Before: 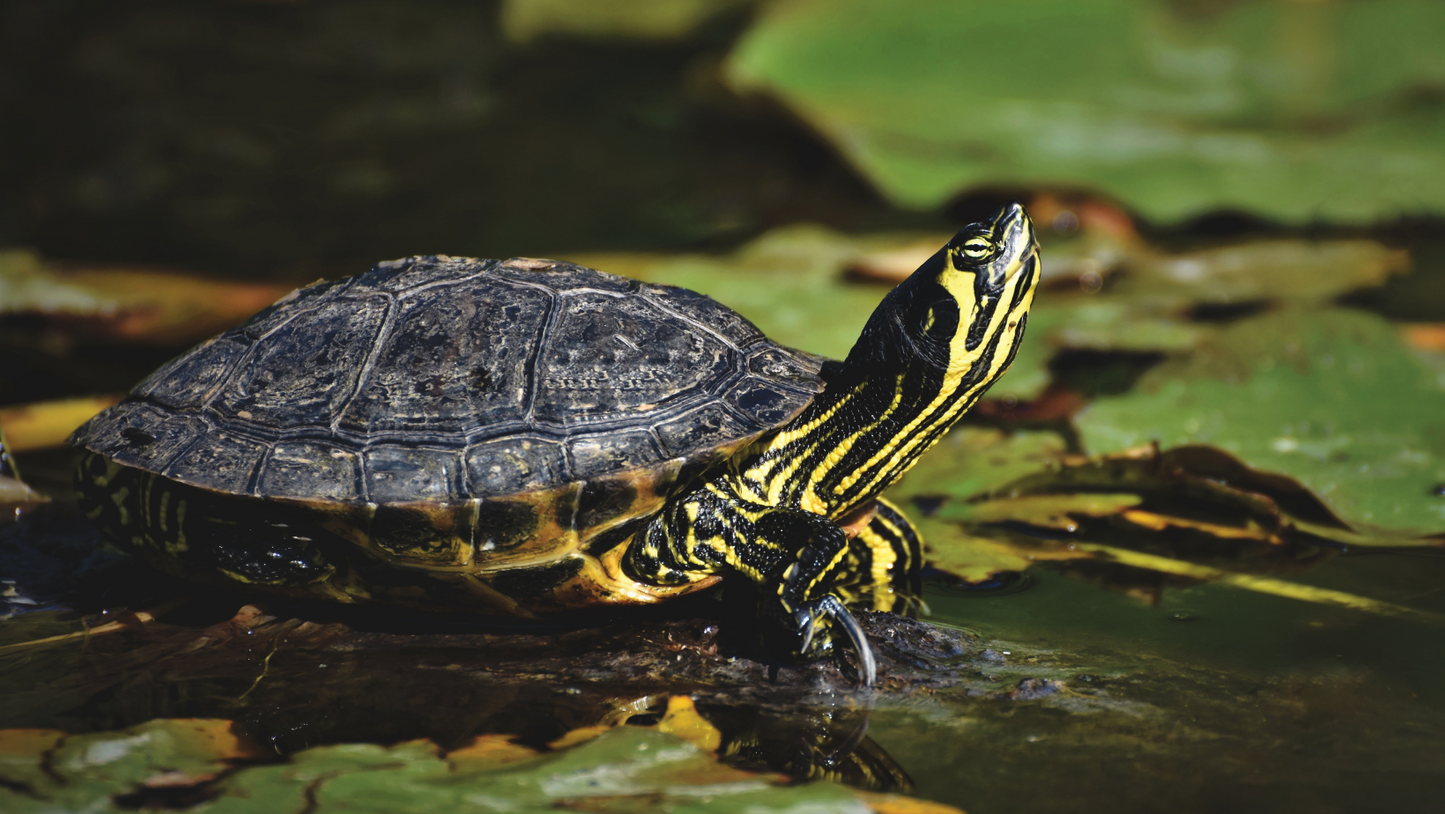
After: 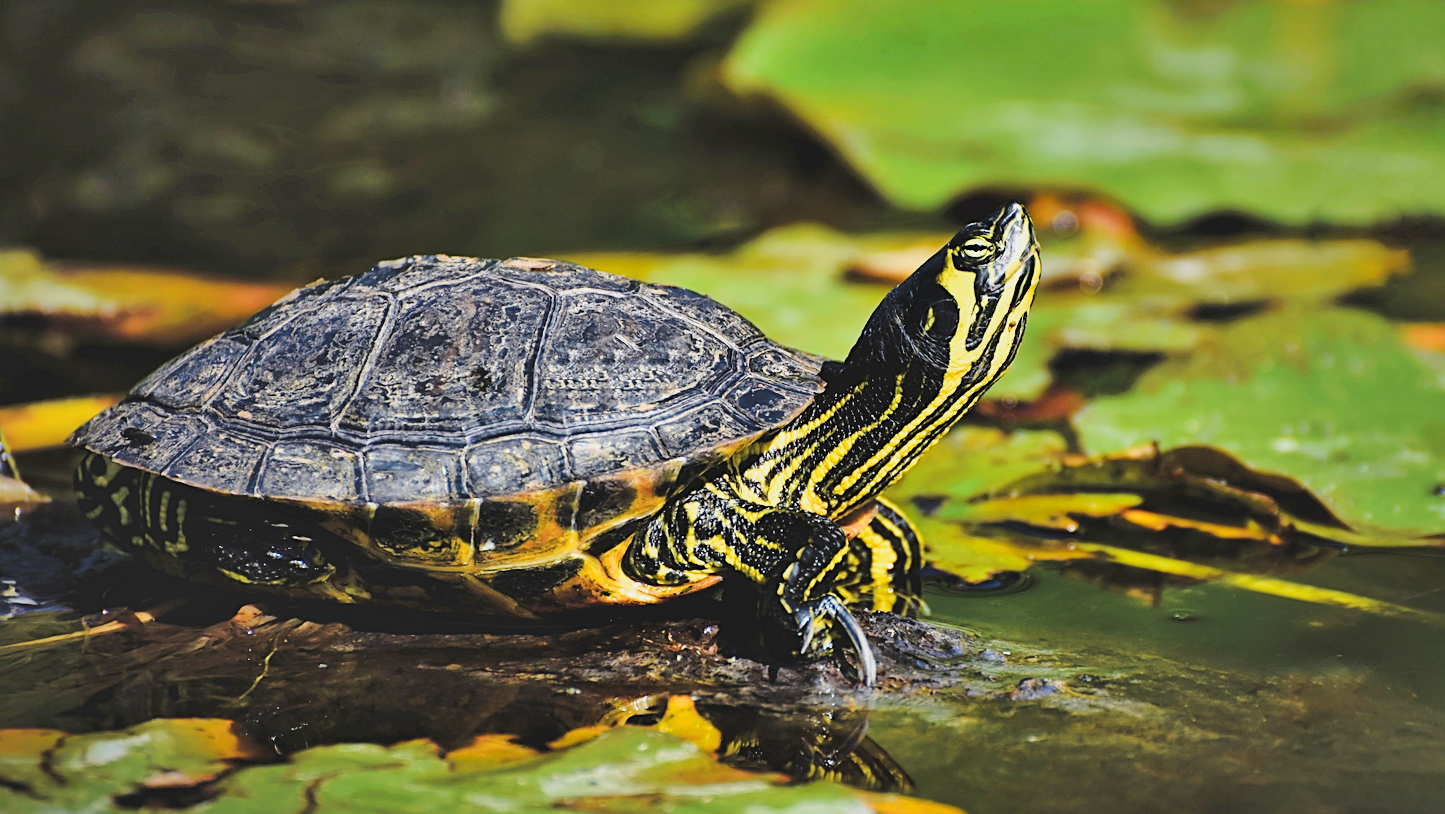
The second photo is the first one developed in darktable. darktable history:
color balance rgb: perceptual saturation grading › global saturation 20%, global vibrance 10%
sharpen: on, module defaults
exposure: black level correction 0, exposure 1.379 EV, compensate exposure bias true, compensate highlight preservation false
shadows and highlights: low approximation 0.01, soften with gaussian
filmic rgb: black relative exposure -6.98 EV, white relative exposure 5.63 EV, hardness 2.86
